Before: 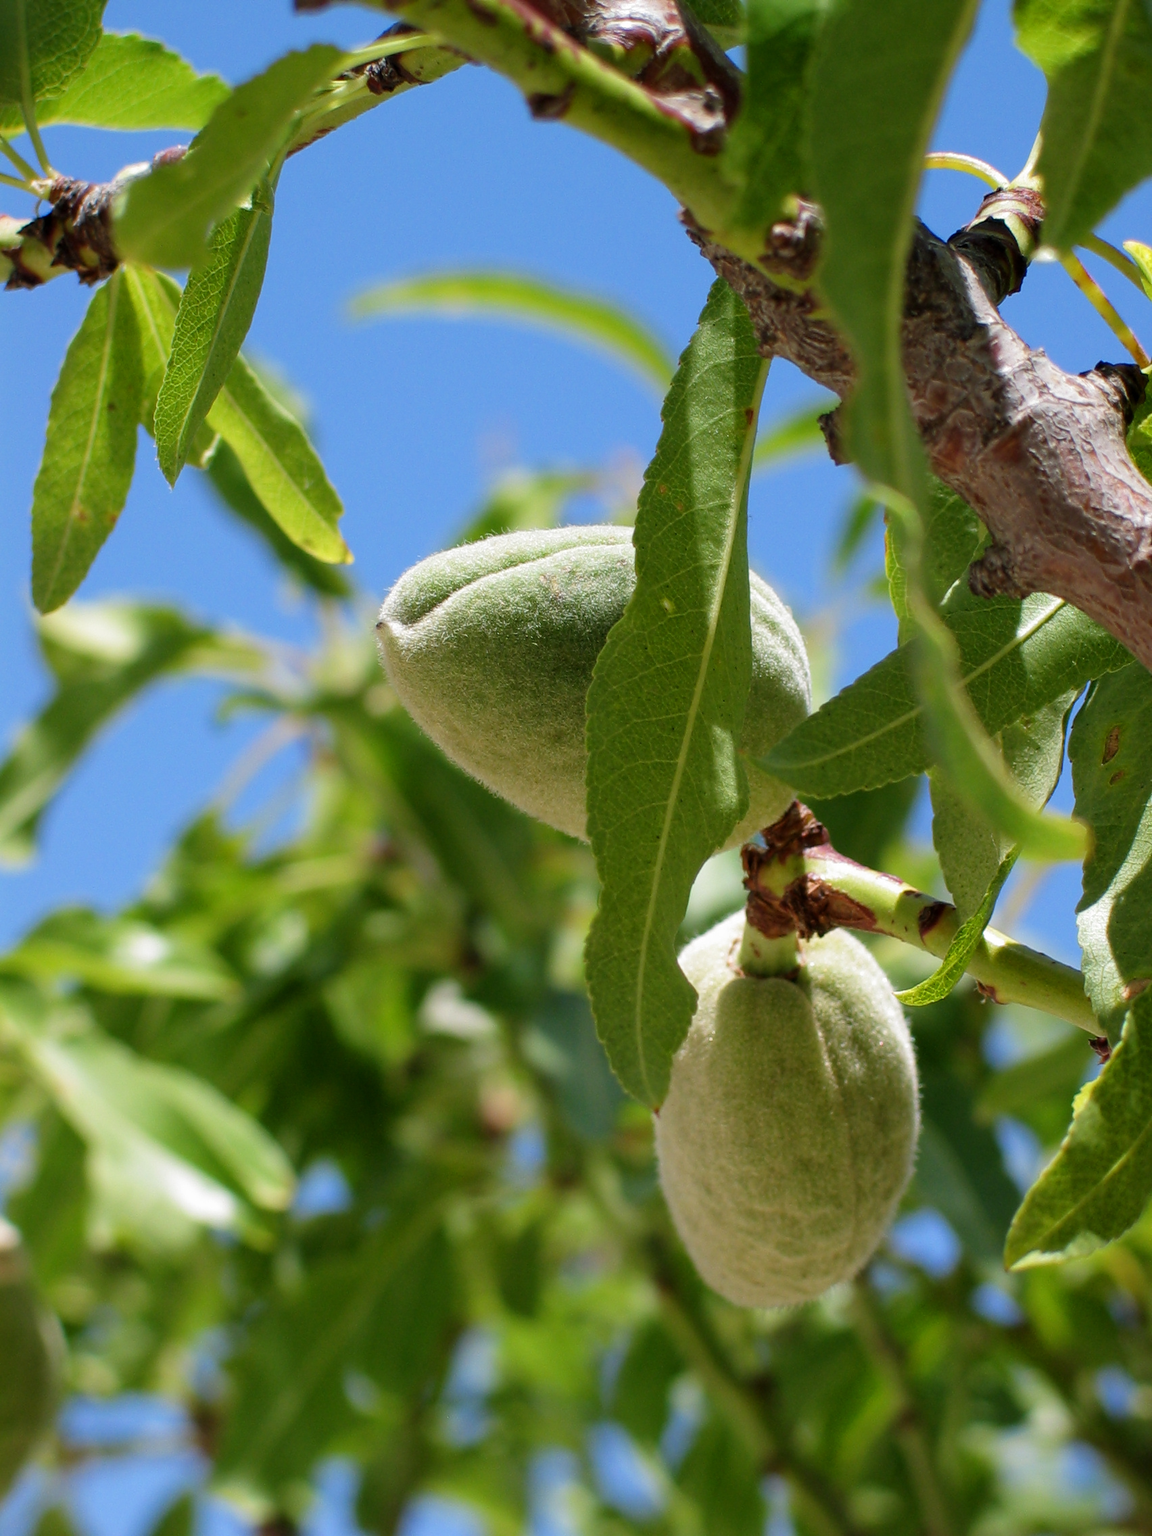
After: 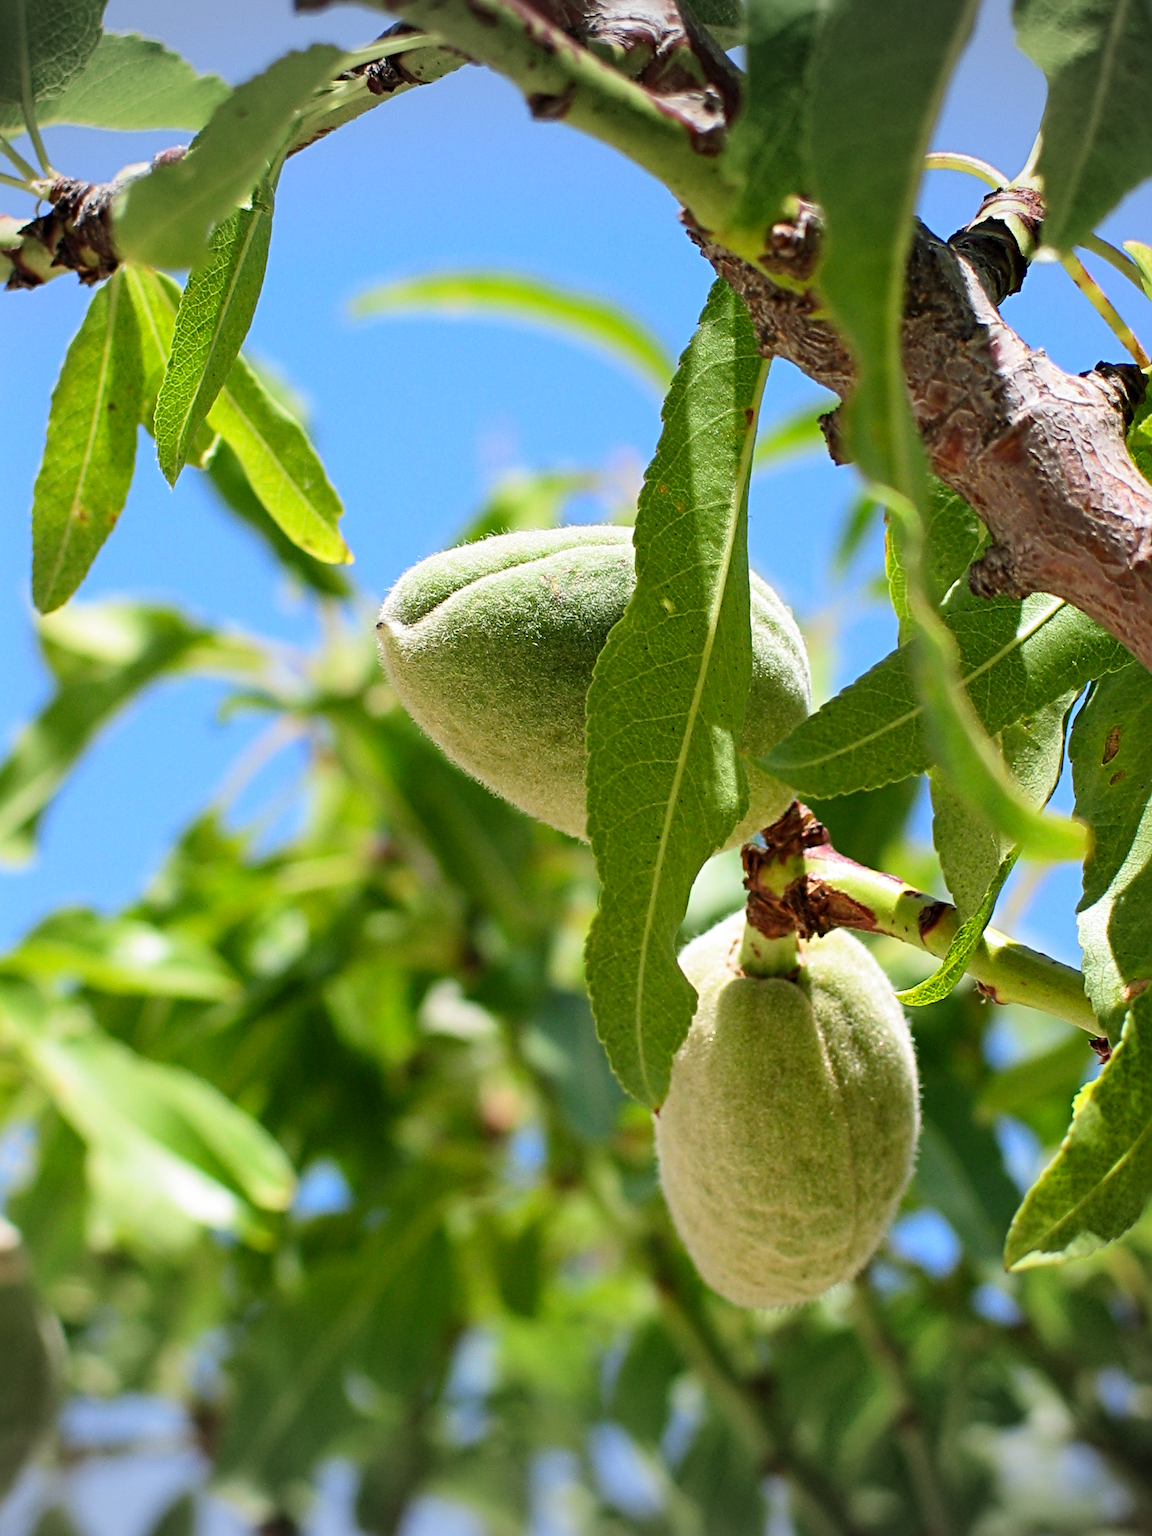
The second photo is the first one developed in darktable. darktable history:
vignetting: fall-off start 100%, brightness -0.282, width/height ratio 1.31
contrast brightness saturation: contrast 0.2, brightness 0.16, saturation 0.22
sharpen: radius 4.883
